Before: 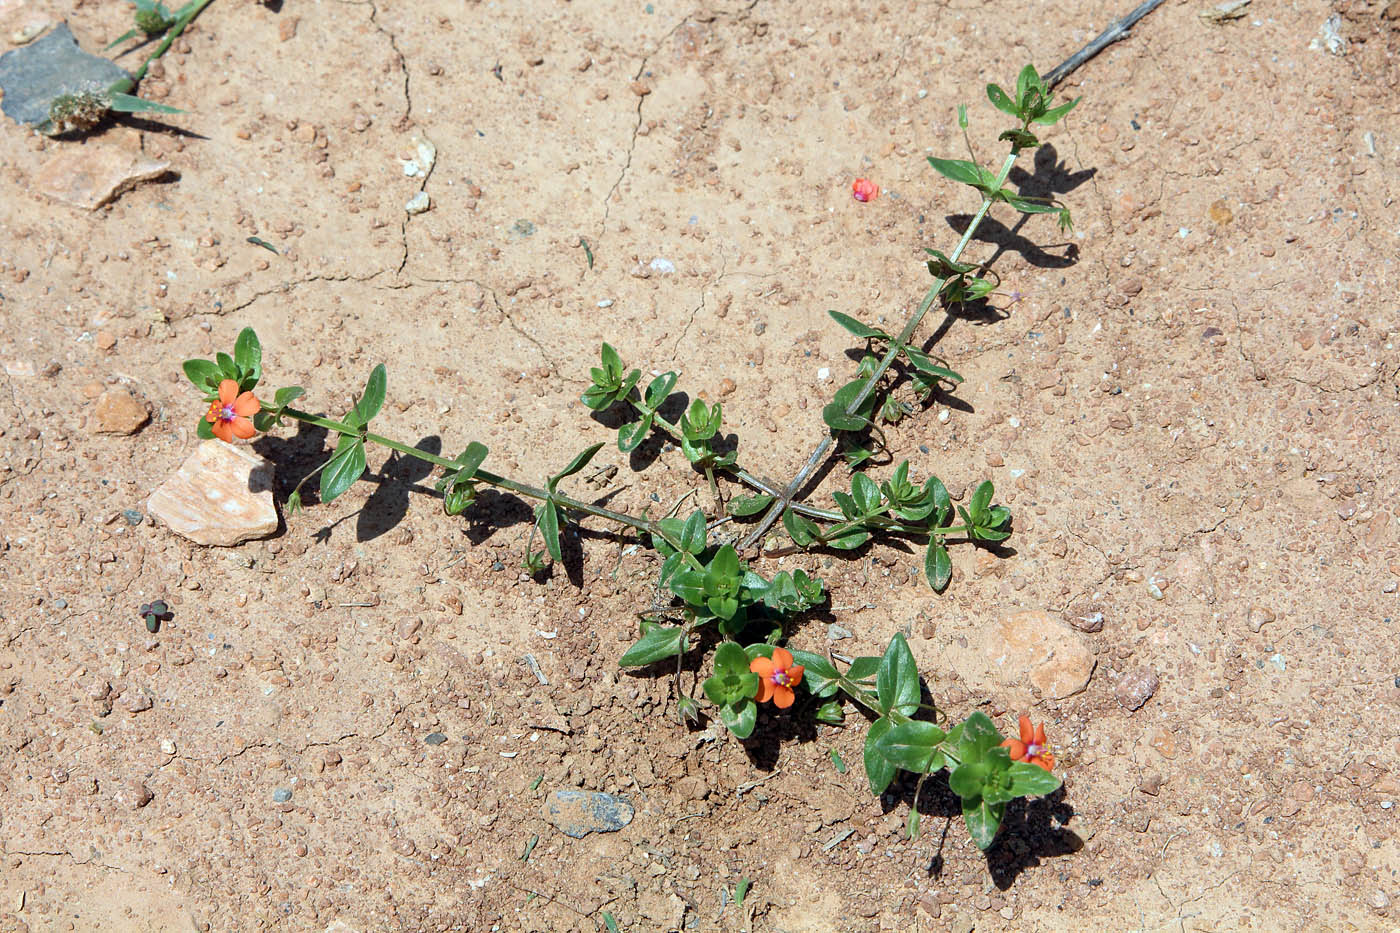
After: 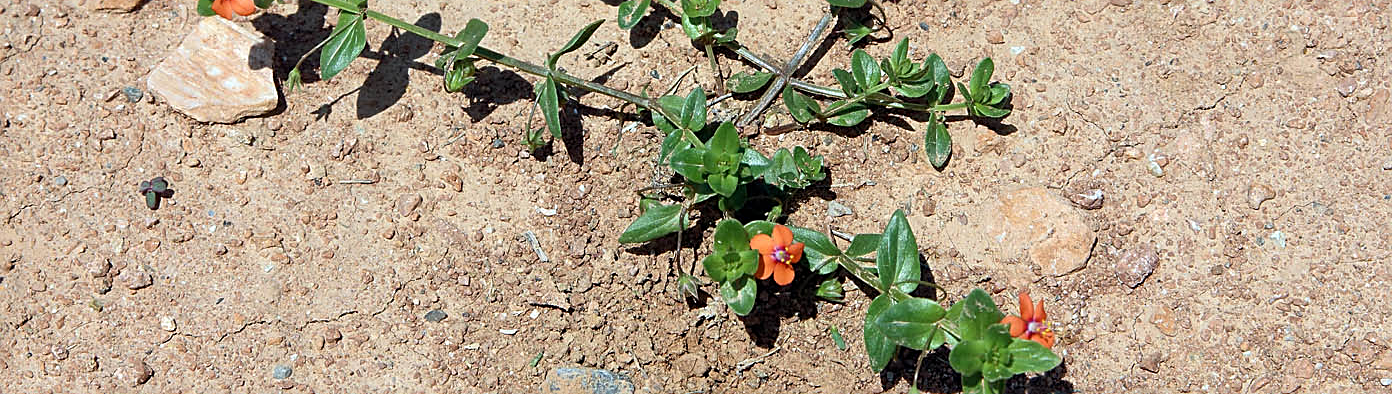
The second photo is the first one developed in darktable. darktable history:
crop: top 45.443%, bottom 12.227%
tone equalizer: smoothing diameter 24.94%, edges refinement/feathering 14.82, preserve details guided filter
sharpen: on, module defaults
